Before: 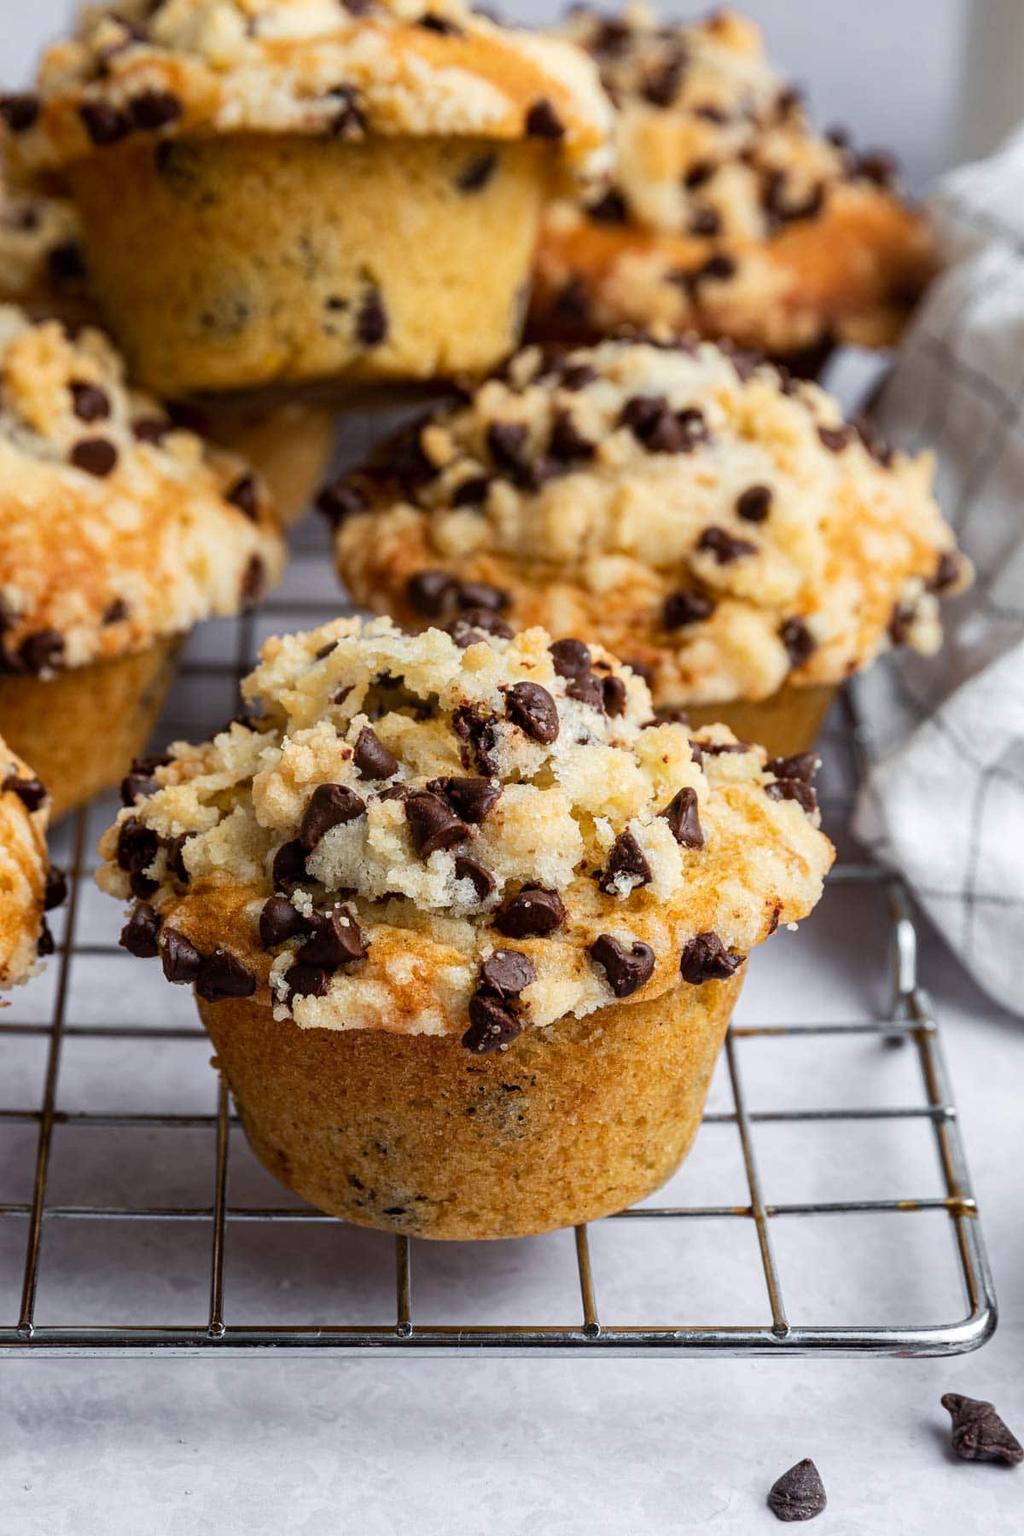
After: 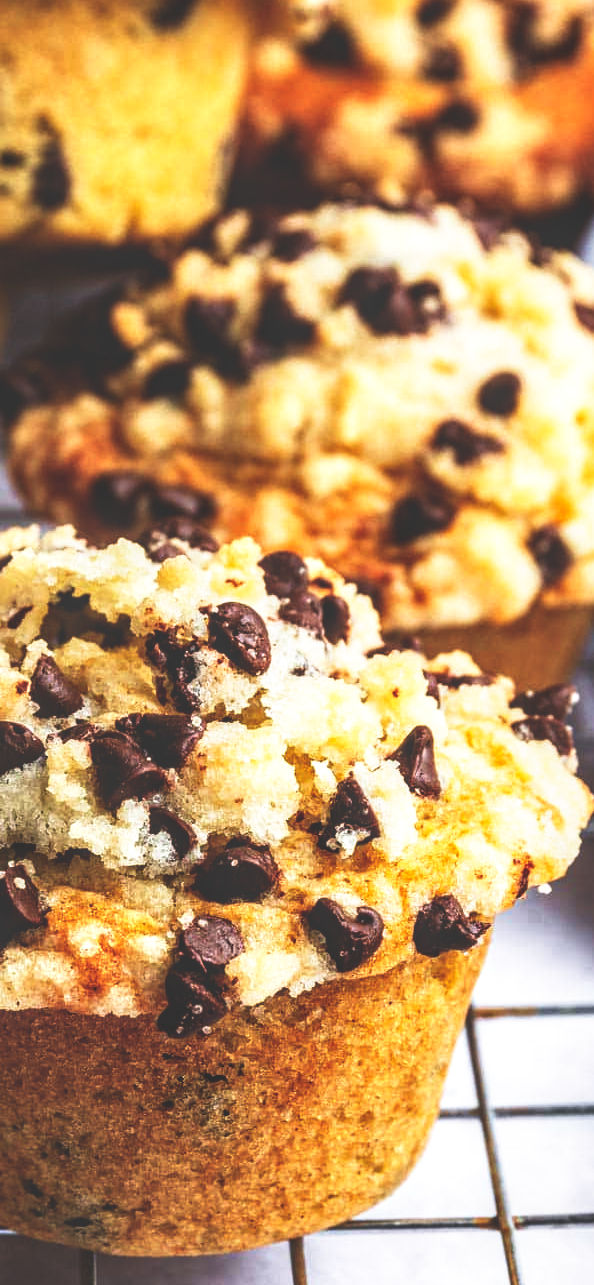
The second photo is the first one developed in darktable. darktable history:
crop: left 32.075%, top 10.976%, right 18.355%, bottom 17.596%
velvia: on, module defaults
local contrast: detail 130%
base curve: curves: ch0 [(0, 0.036) (0.007, 0.037) (0.604, 0.887) (1, 1)], preserve colors none
